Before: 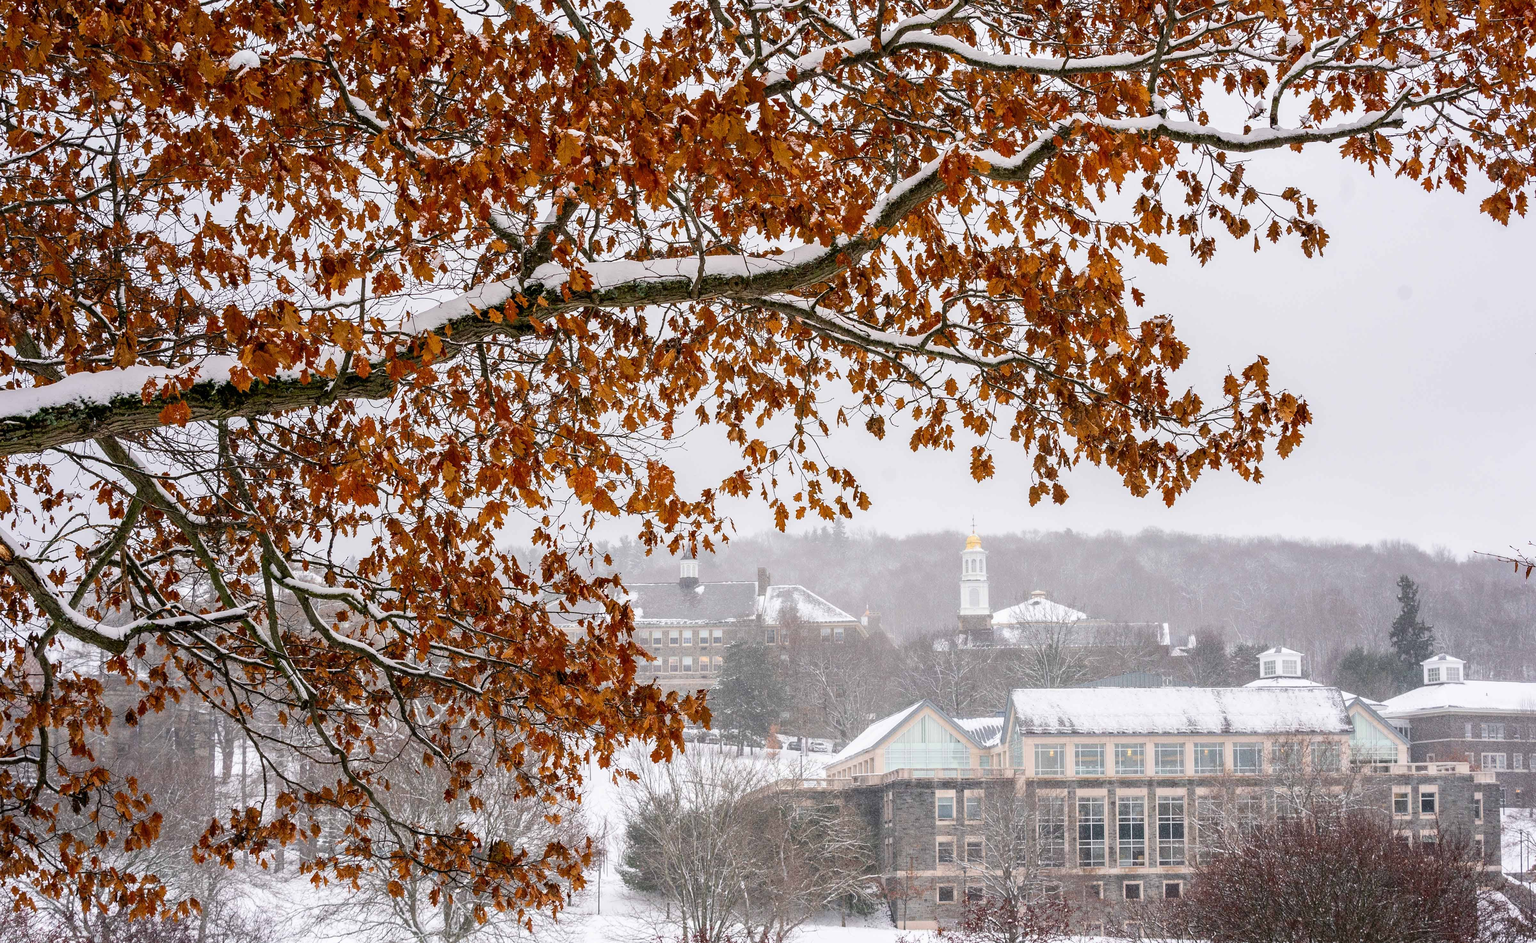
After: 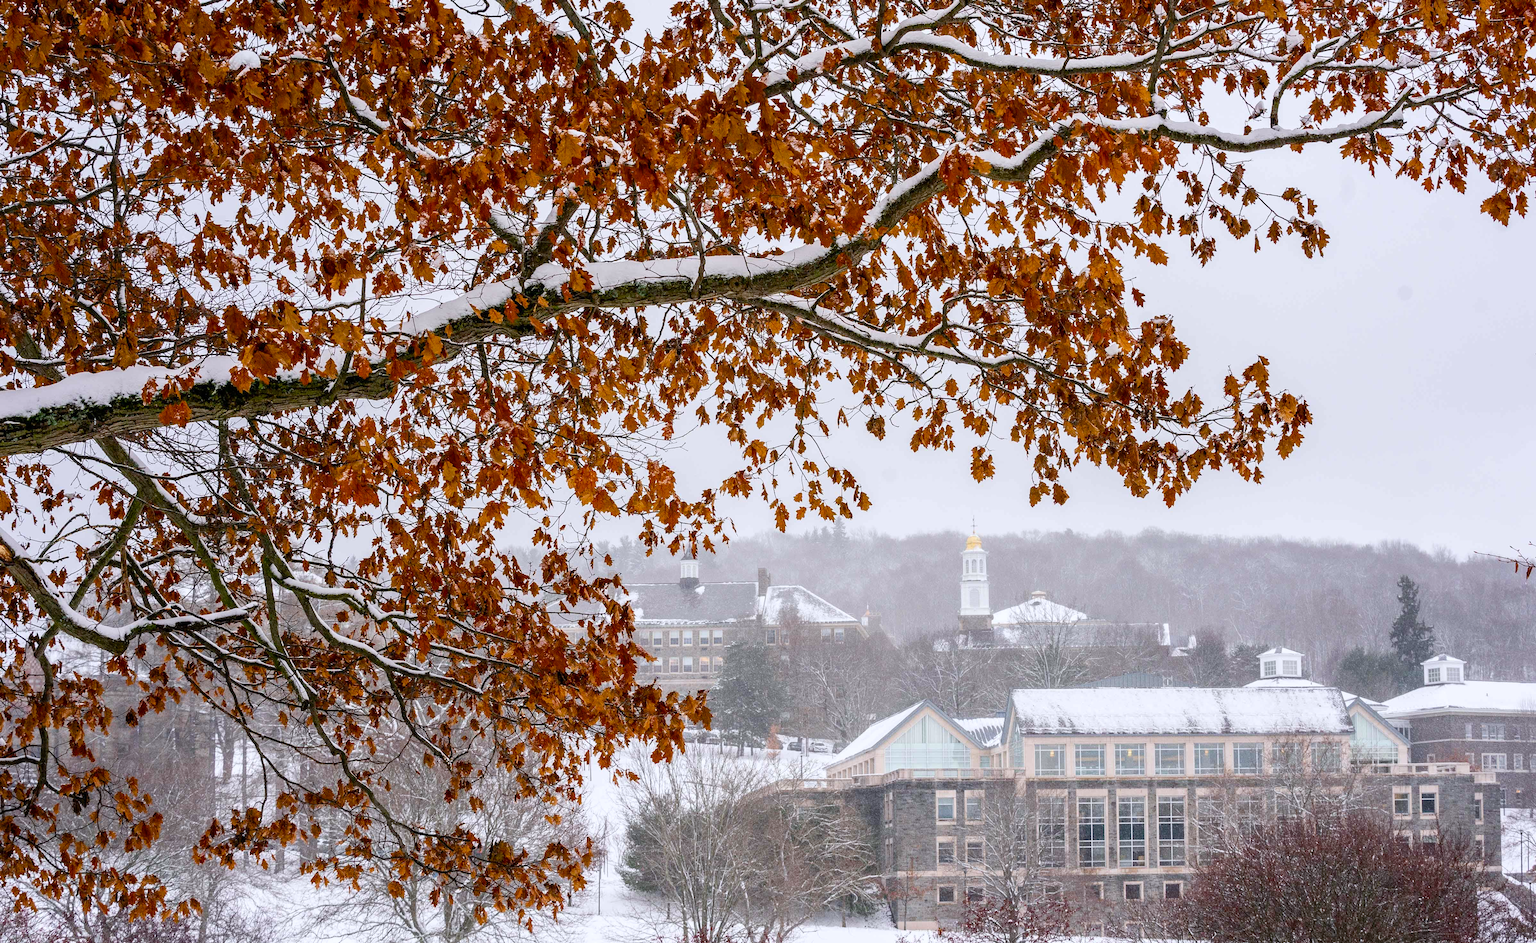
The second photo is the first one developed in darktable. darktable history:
white balance: red 0.983, blue 1.036
color balance rgb: perceptual saturation grading › global saturation 20%, perceptual saturation grading › highlights -25%, perceptual saturation grading › shadows 25%
